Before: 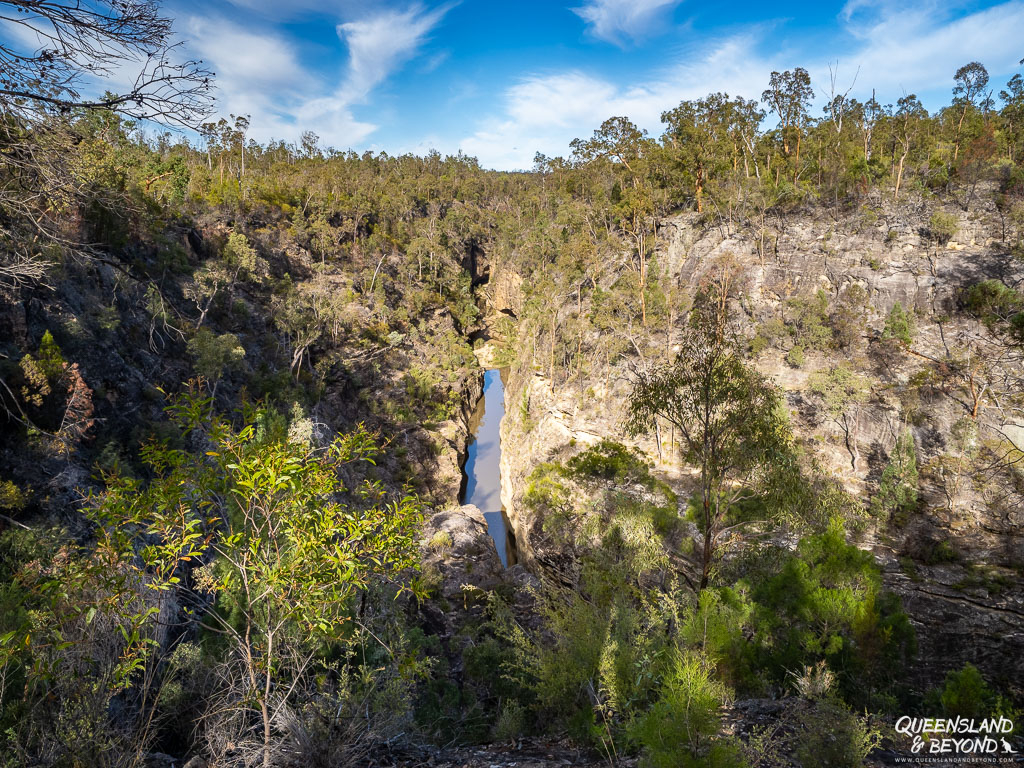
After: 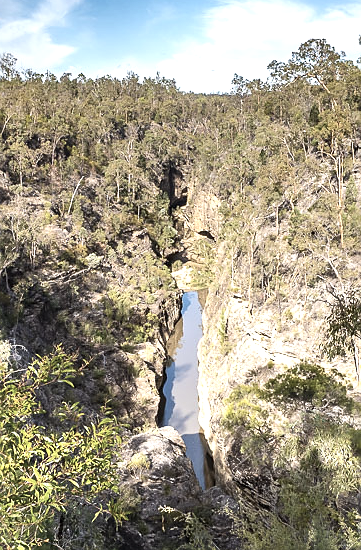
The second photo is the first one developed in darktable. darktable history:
contrast brightness saturation: contrast 0.102, saturation -0.379
crop and rotate: left 29.495%, top 10.183%, right 35.166%, bottom 18.087%
sharpen: radius 1.018, threshold 0.869
exposure: black level correction -0.002, exposure 0.546 EV, compensate highlight preservation false
